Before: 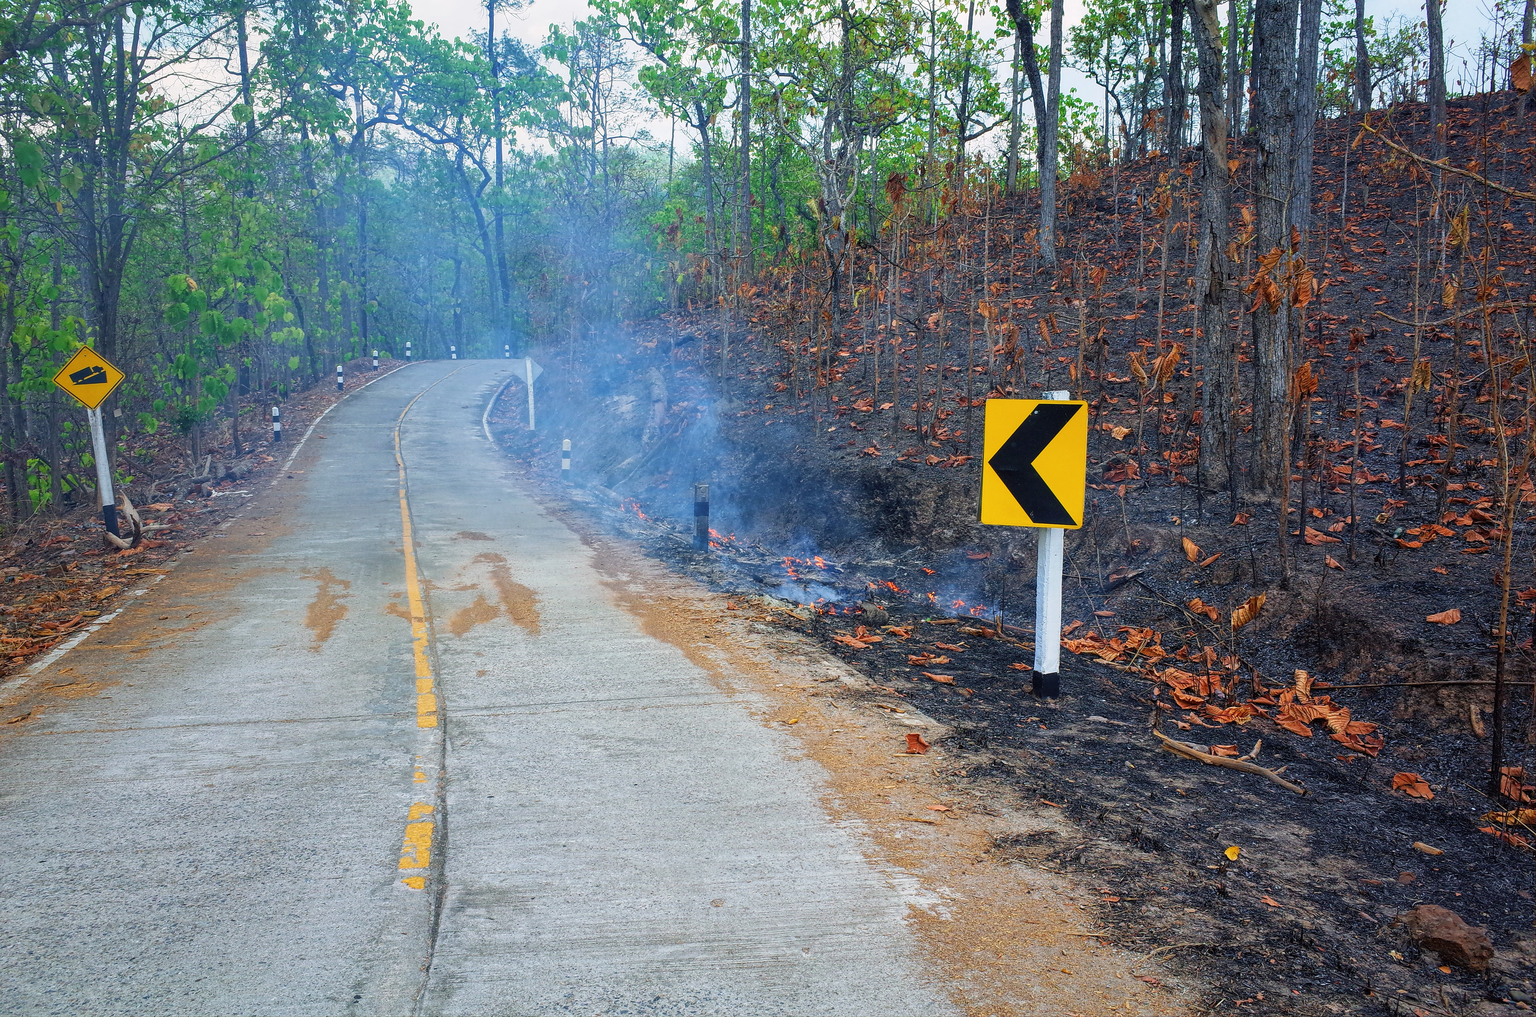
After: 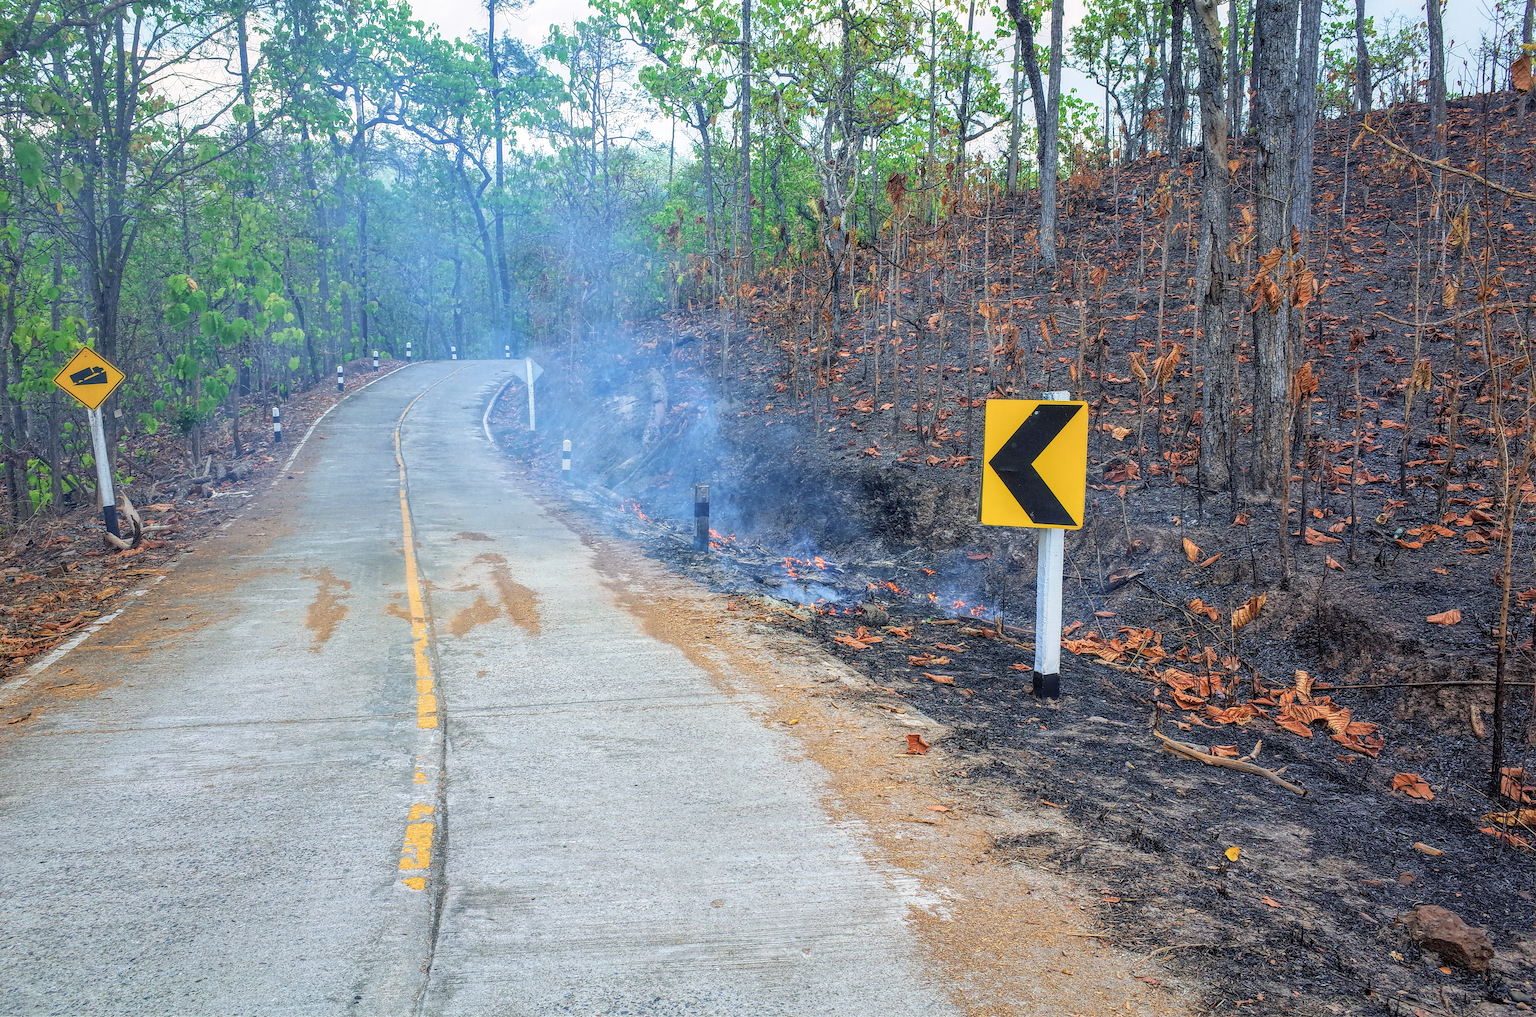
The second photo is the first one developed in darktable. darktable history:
local contrast: highlights 24%, detail 130%
color zones: curves: ch1 [(0, 0.469) (0.01, 0.469) (0.12, 0.446) (0.248, 0.469) (0.5, 0.5) (0.748, 0.5) (0.99, 0.469) (1, 0.469)]
contrast brightness saturation: brightness 0.143
